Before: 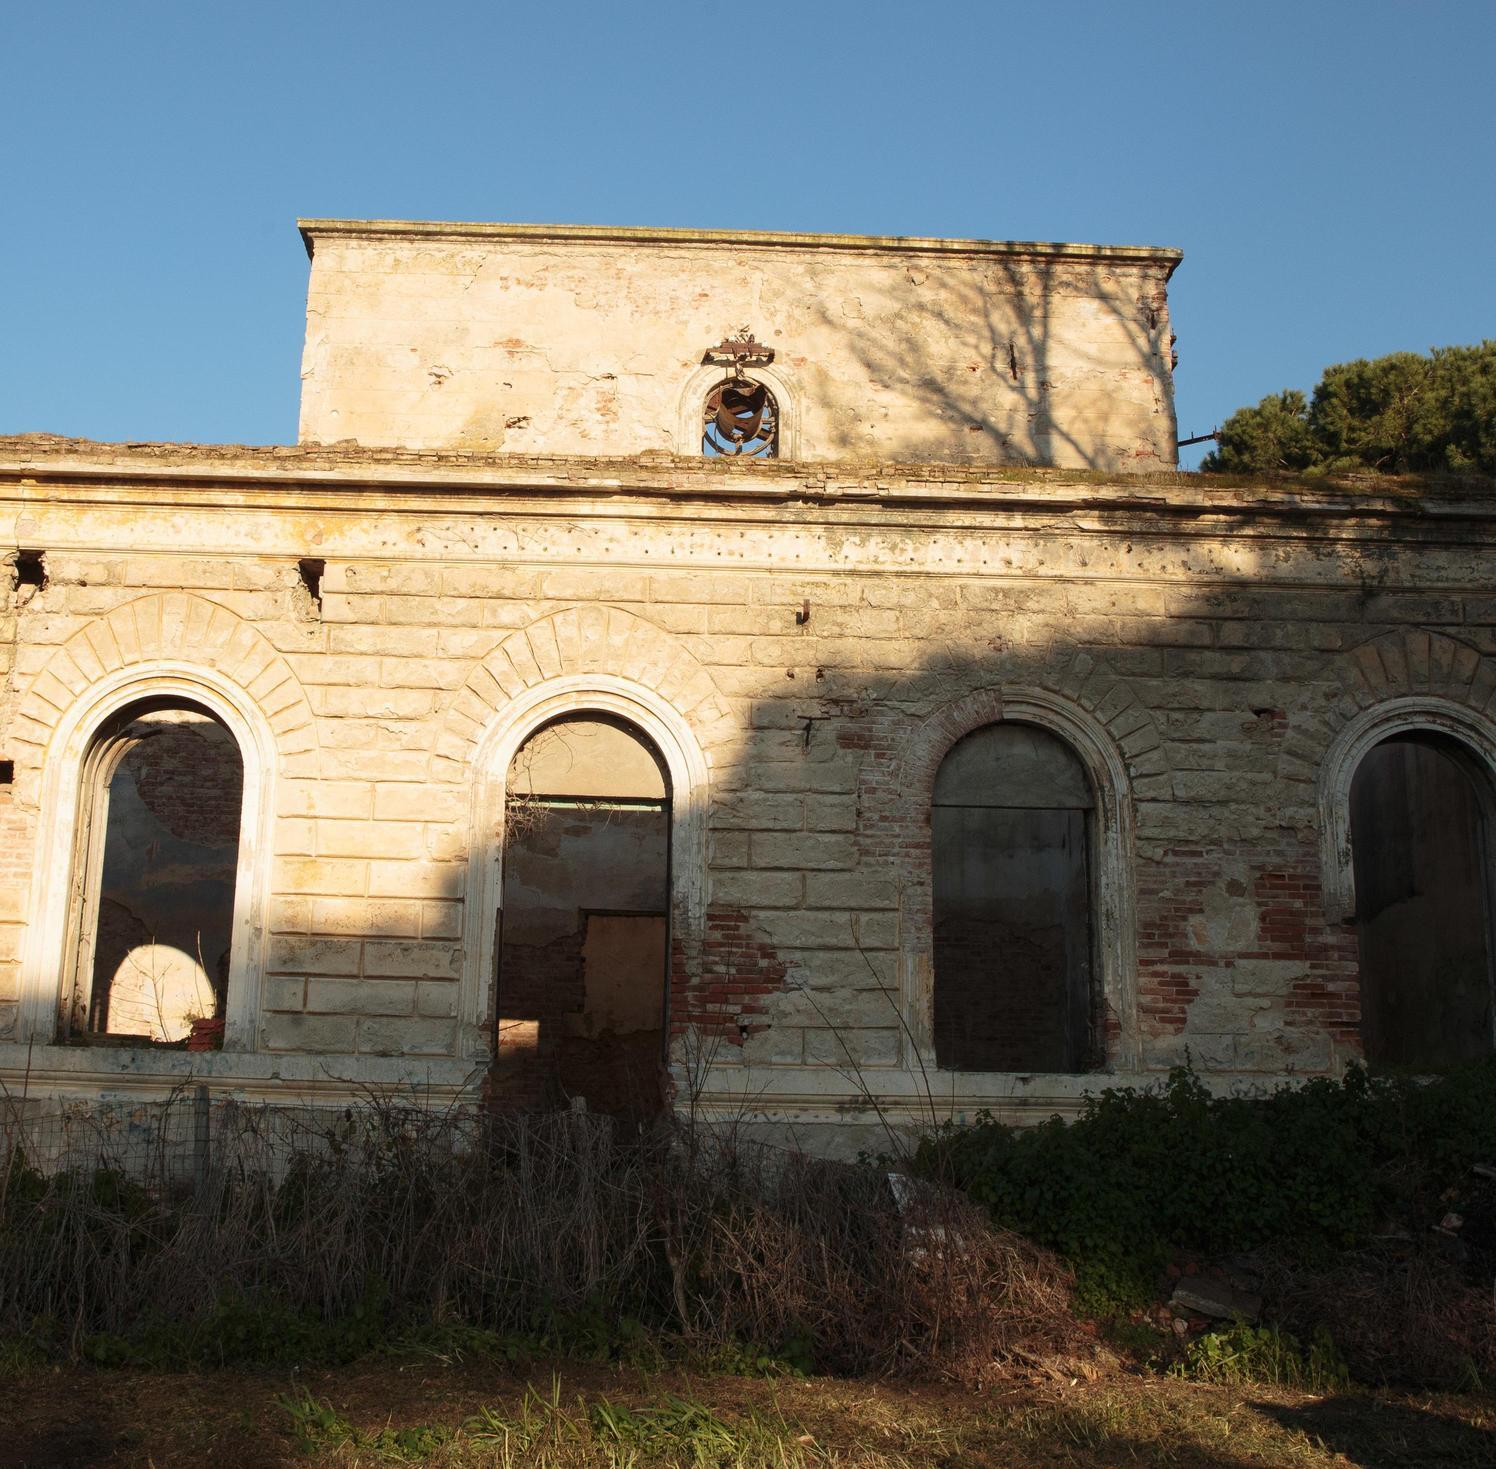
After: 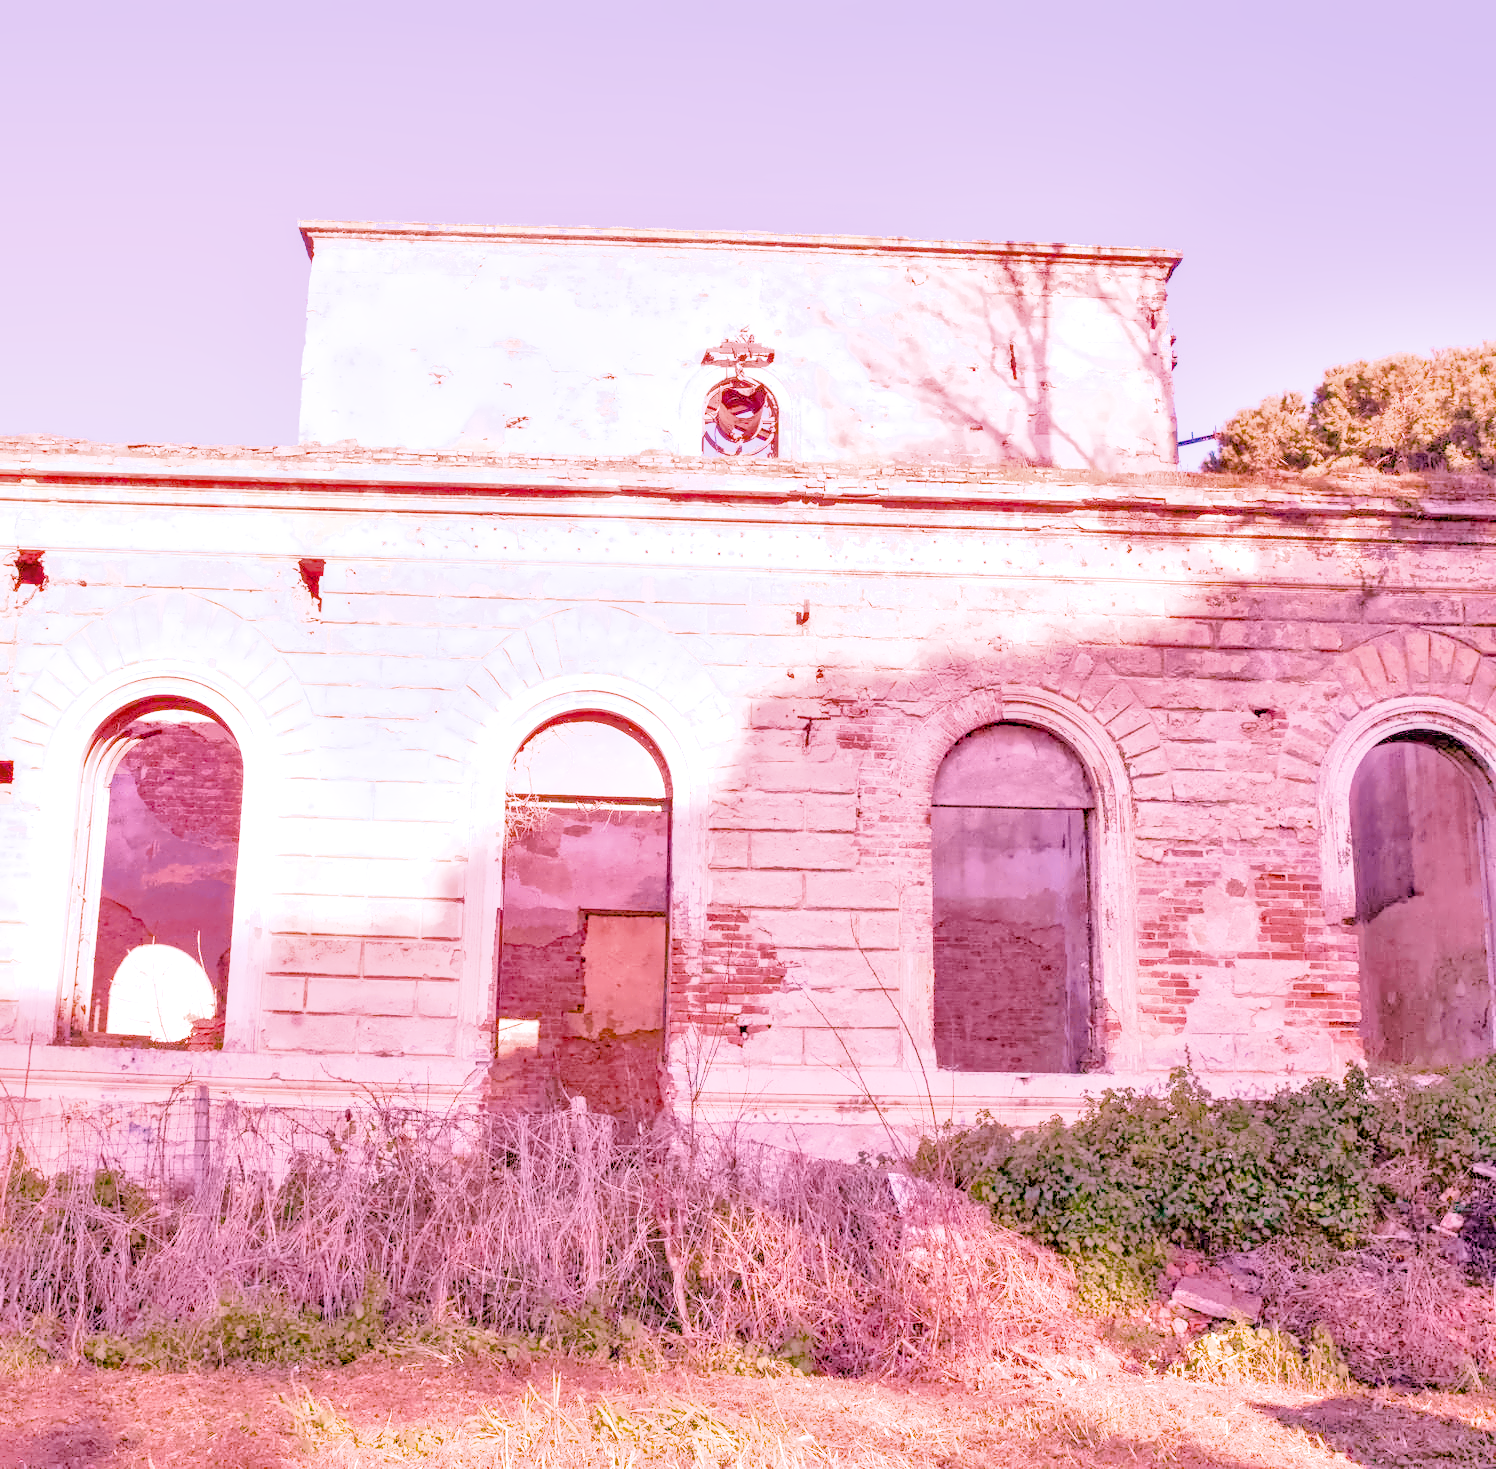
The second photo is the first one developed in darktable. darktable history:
local contrast: on, module defaults
color calibration: illuminant as shot in camera, x 0.358, y 0.373, temperature 4628.91 K
denoise (profiled): preserve shadows 1.52, scattering 0.002, a [-1, 0, 0], compensate highlight preservation false
filmic rgb: black relative exposure -7.65 EV, white relative exposure 4.56 EV, hardness 3.61, contrast 1.05
haze removal: compatibility mode true, adaptive false
highlight reconstruction: on, module defaults
hot pixels: on, module defaults
lens correction: scale 1, crop 1, focal 16, aperture 5.6, distance 1000, camera "Canon EOS RP", lens "Canon RF 16mm F2.8 STM"
shadows and highlights: on, module defaults
white balance: red 2.229, blue 1.46
velvia: on, module defaults
tone equalizer "contrast tone curve: soft": -8 EV -0.417 EV, -7 EV -0.389 EV, -6 EV -0.333 EV, -5 EV -0.222 EV, -3 EV 0.222 EV, -2 EV 0.333 EV, -1 EV 0.389 EV, +0 EV 0.417 EV, edges refinement/feathering 500, mask exposure compensation -1.57 EV, preserve details no
contrast equalizer "clarity": octaves 7, y [[0.6 ×6], [0.55 ×6], [0 ×6], [0 ×6], [0 ×6]]
color balance rgb "basic colorfulness: vibrant colors": perceptual saturation grading › global saturation 20%, perceptual saturation grading › highlights -25%, perceptual saturation grading › shadows 50%
exposure: black level correction 0, exposure 1.625 EV, compensate exposure bias true, compensate highlight preservation false
